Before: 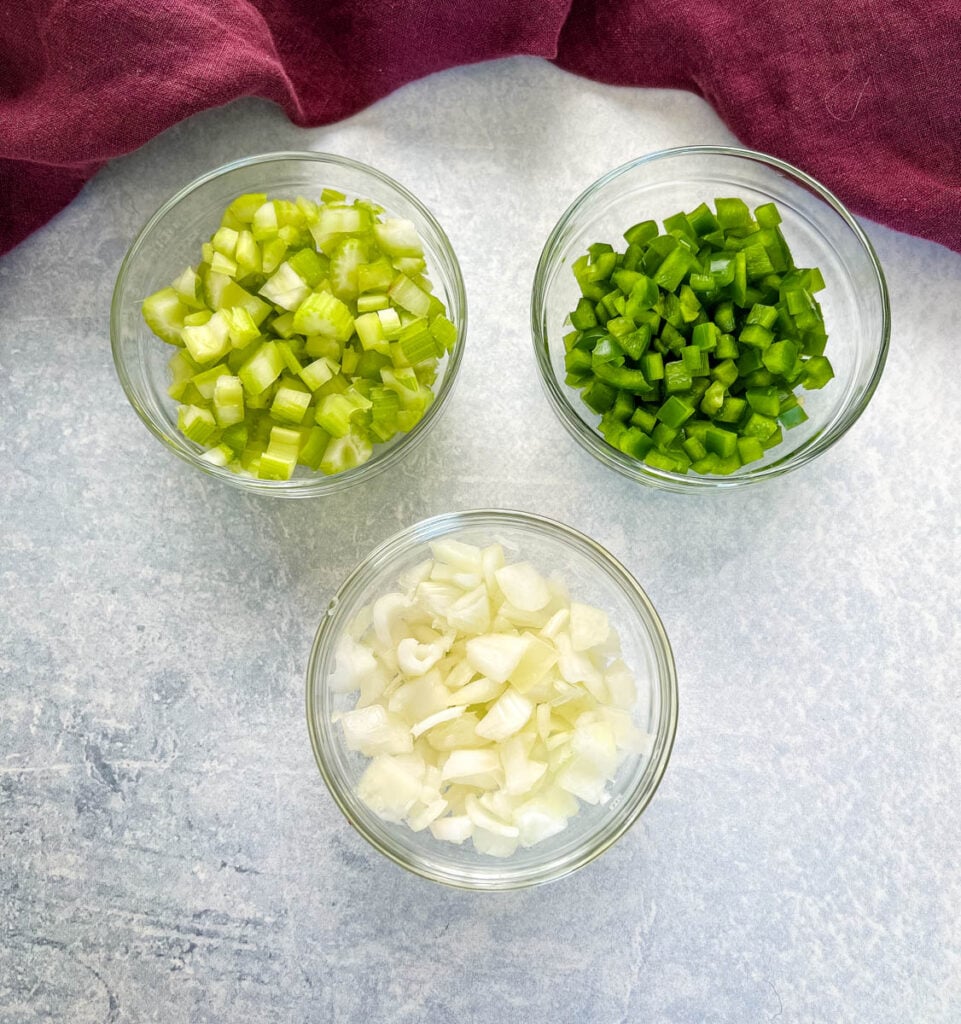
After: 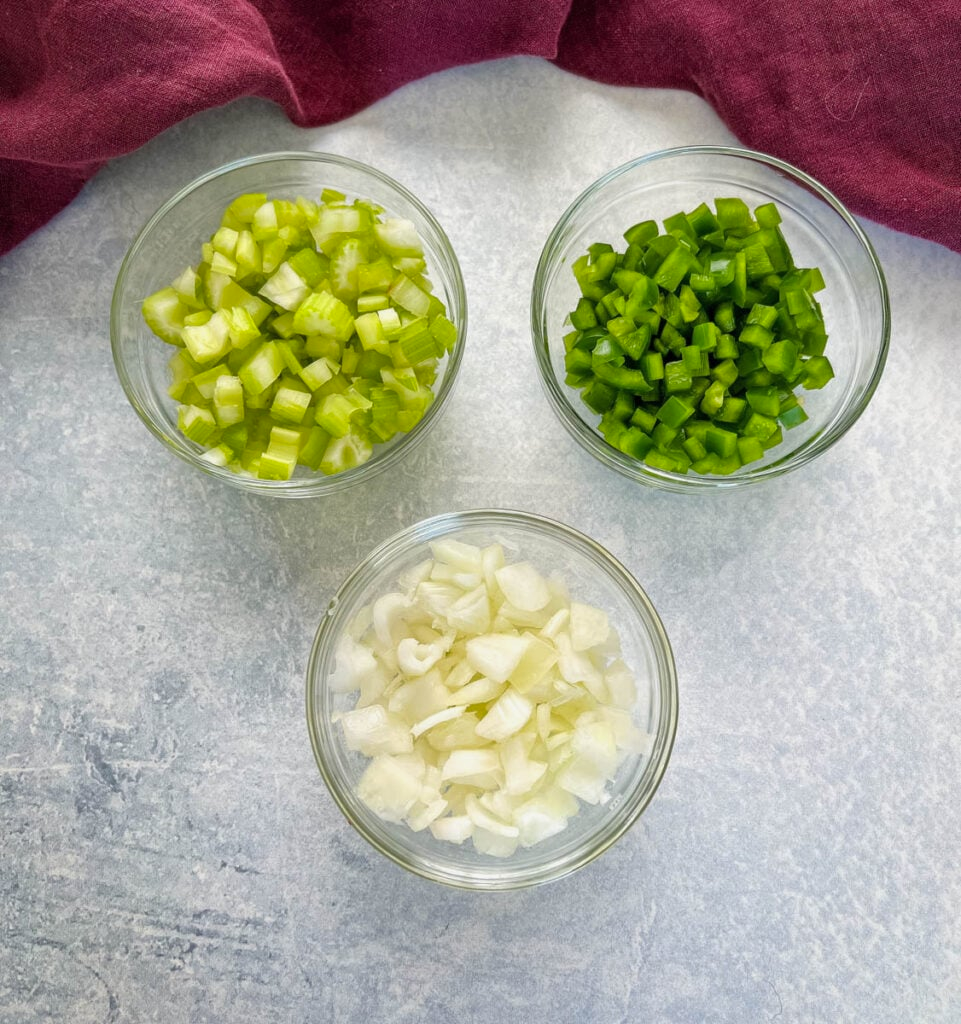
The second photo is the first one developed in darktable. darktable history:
shadows and highlights: shadows 25.26, white point adjustment -3.06, highlights -30.19
